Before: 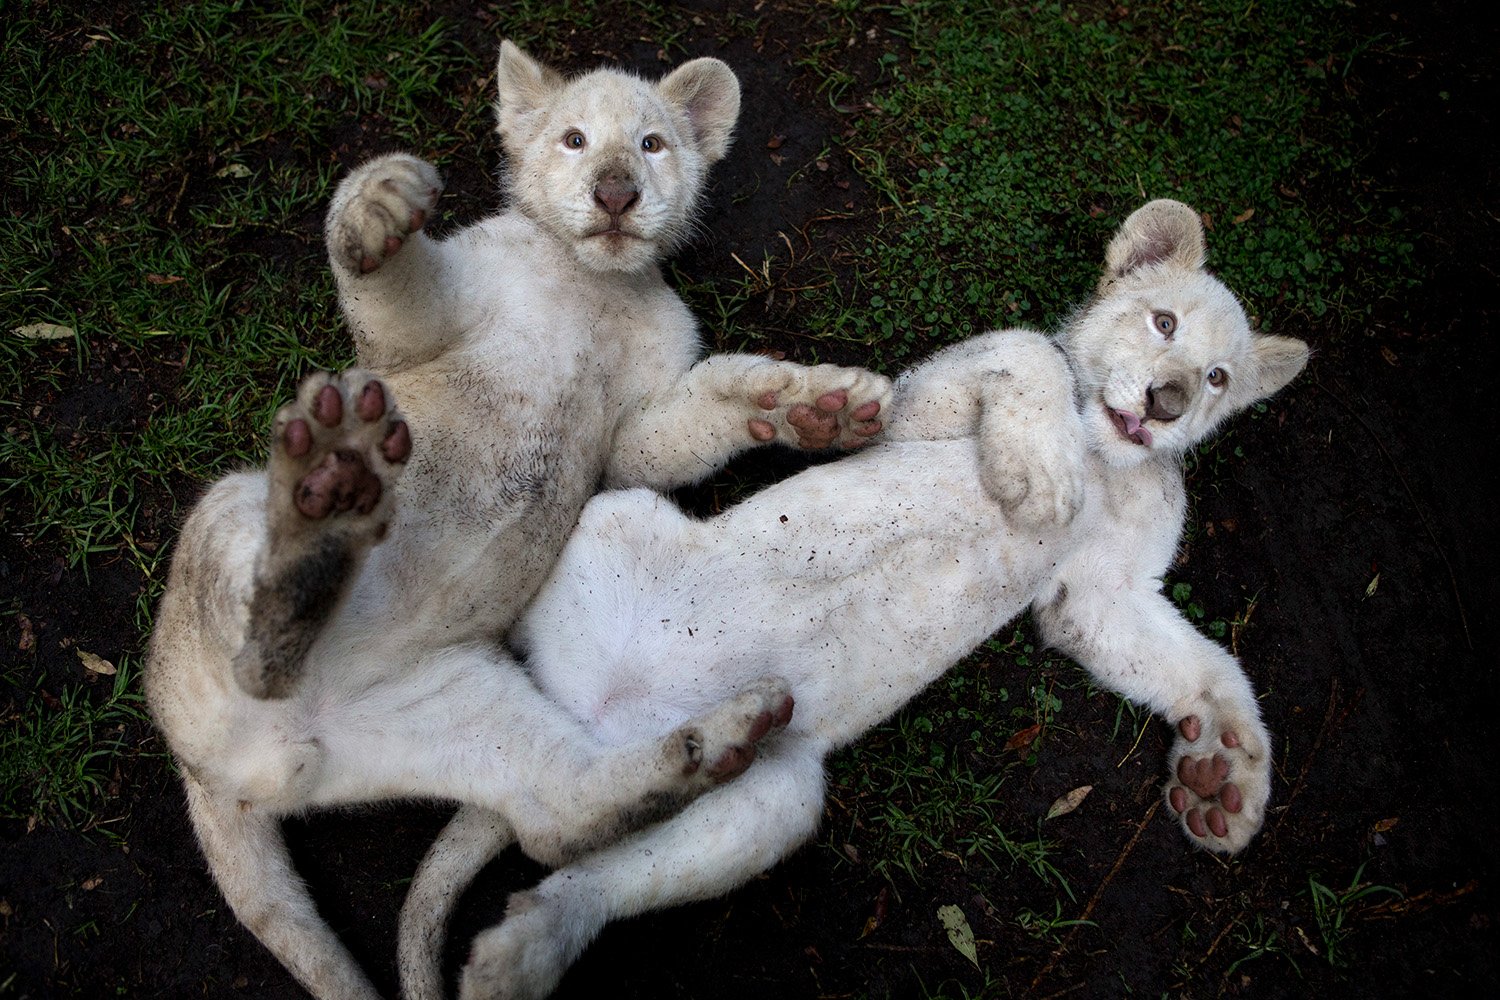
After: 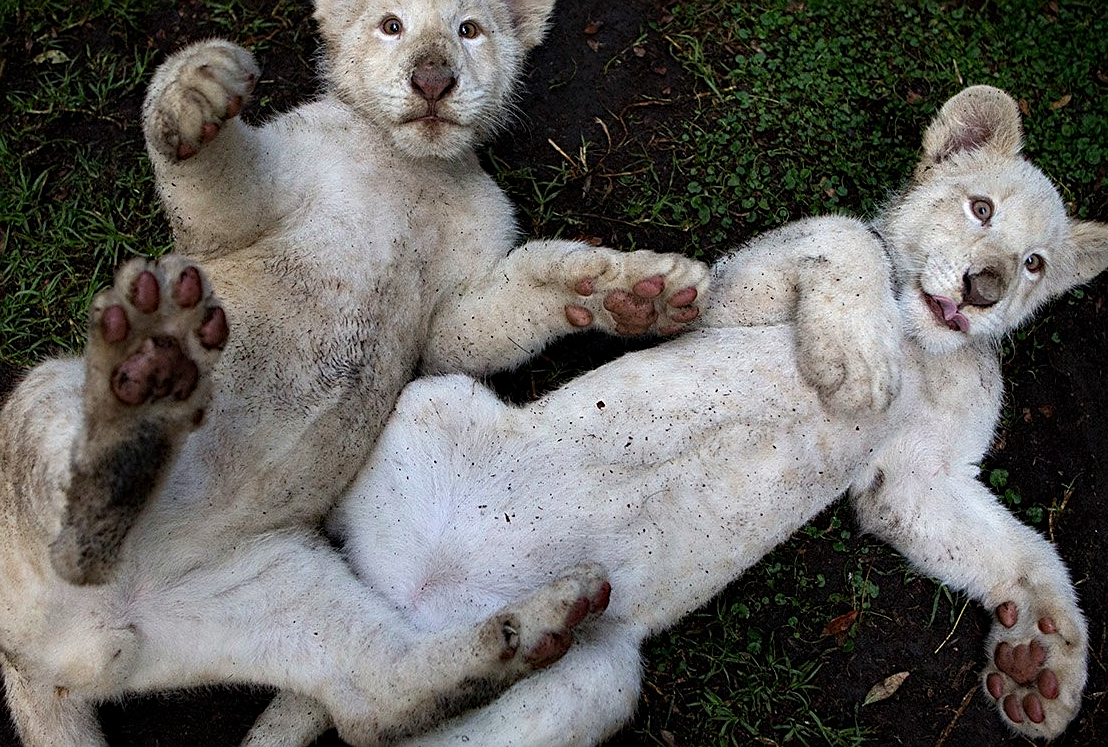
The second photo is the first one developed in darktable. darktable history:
crop and rotate: left 12.236%, top 11.446%, right 13.837%, bottom 13.796%
haze removal: compatibility mode true, adaptive false
sharpen: on, module defaults
